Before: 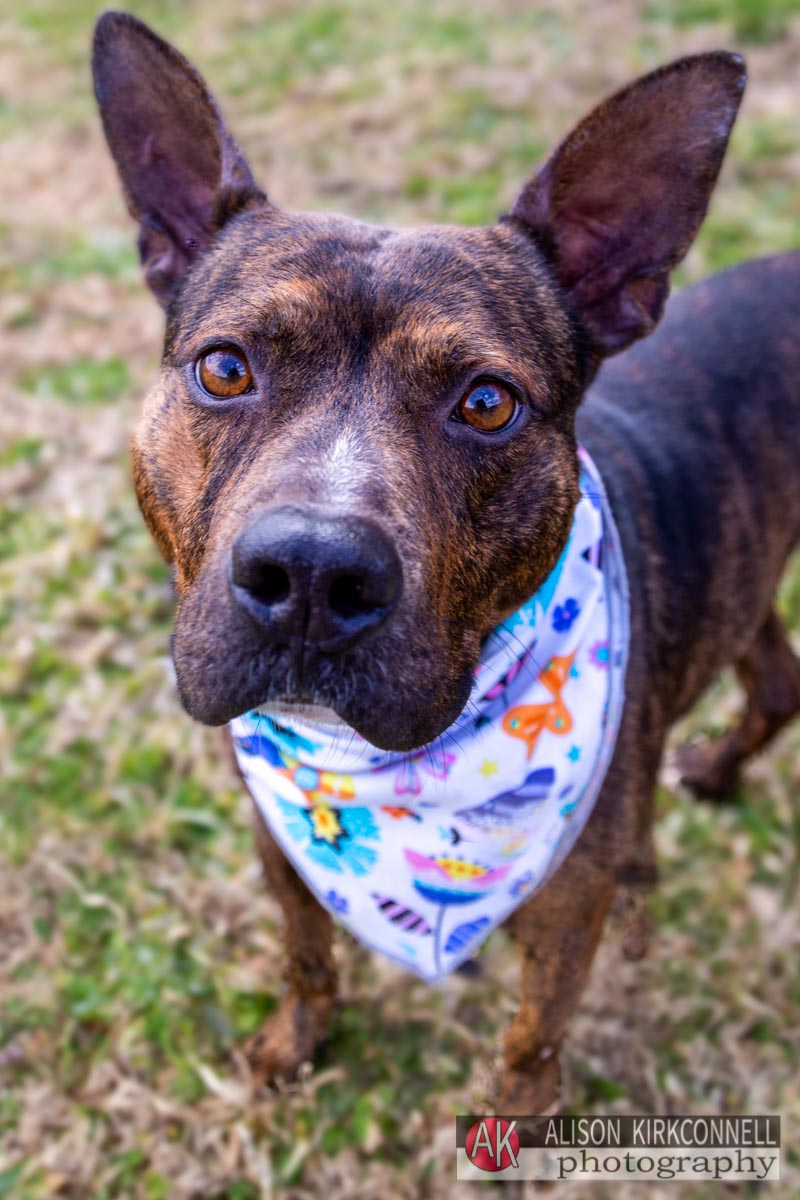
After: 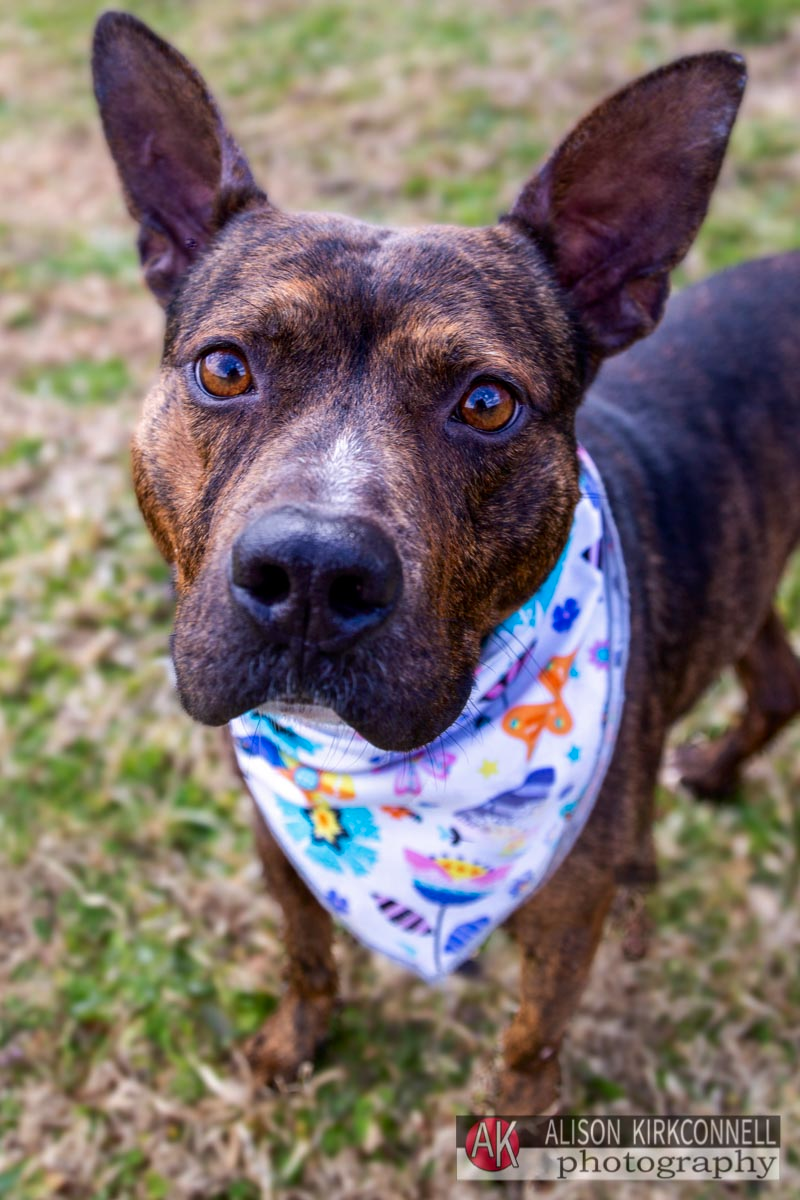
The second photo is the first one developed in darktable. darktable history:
contrast brightness saturation: contrast 0.025, brightness -0.045
